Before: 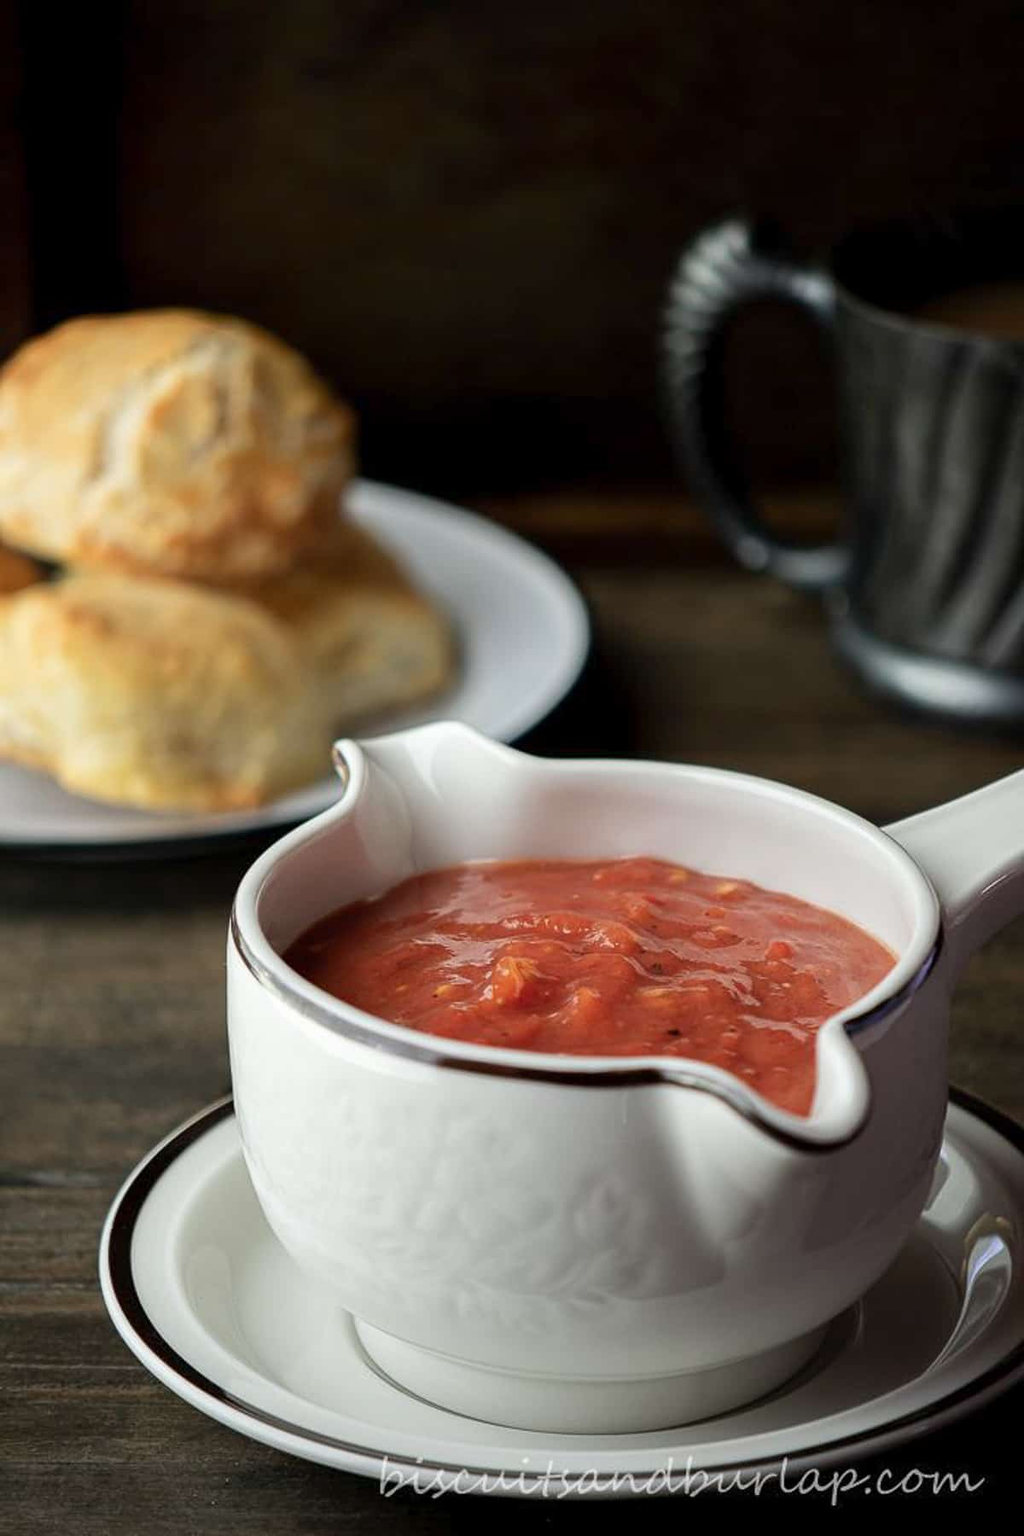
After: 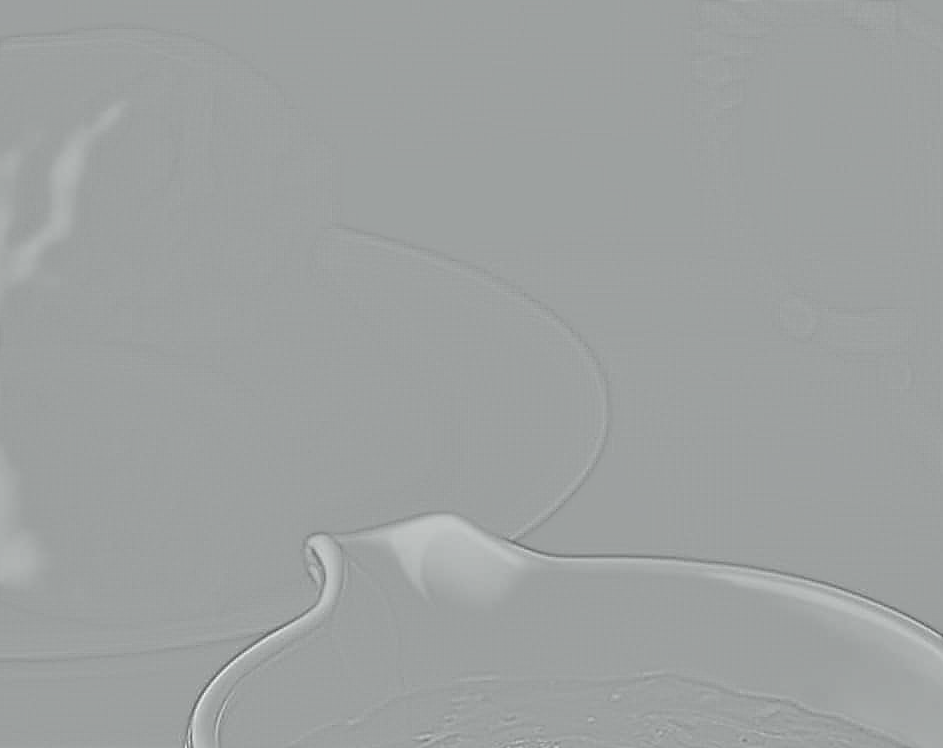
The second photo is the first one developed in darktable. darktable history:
sharpen: on, module defaults
tone curve: curves: ch0 [(0, 0.022) (0.114, 0.088) (0.282, 0.316) (0.446, 0.511) (0.613, 0.693) (0.786, 0.843) (0.999, 0.949)]; ch1 [(0, 0) (0.395, 0.343) (0.463, 0.427) (0.486, 0.474) (0.503, 0.5) (0.535, 0.522) (0.555, 0.566) (0.594, 0.614) (0.755, 0.793) (1, 1)]; ch2 [(0, 0) (0.369, 0.388) (0.449, 0.431) (0.501, 0.5) (0.528, 0.517) (0.561, 0.59) (0.612, 0.646) (0.697, 0.721) (1, 1)], color space Lab, independent channels, preserve colors none
highpass: sharpness 5.84%, contrast boost 8.44%
shadows and highlights: shadows 60, highlights -60.23, soften with gaussian
crop: left 7.036%, top 18.398%, right 14.379%, bottom 40.043%
exposure: black level correction 0, exposure 0.7 EV, compensate exposure bias true, compensate highlight preservation false
levels: mode automatic
white balance: red 1.009, blue 1.027
